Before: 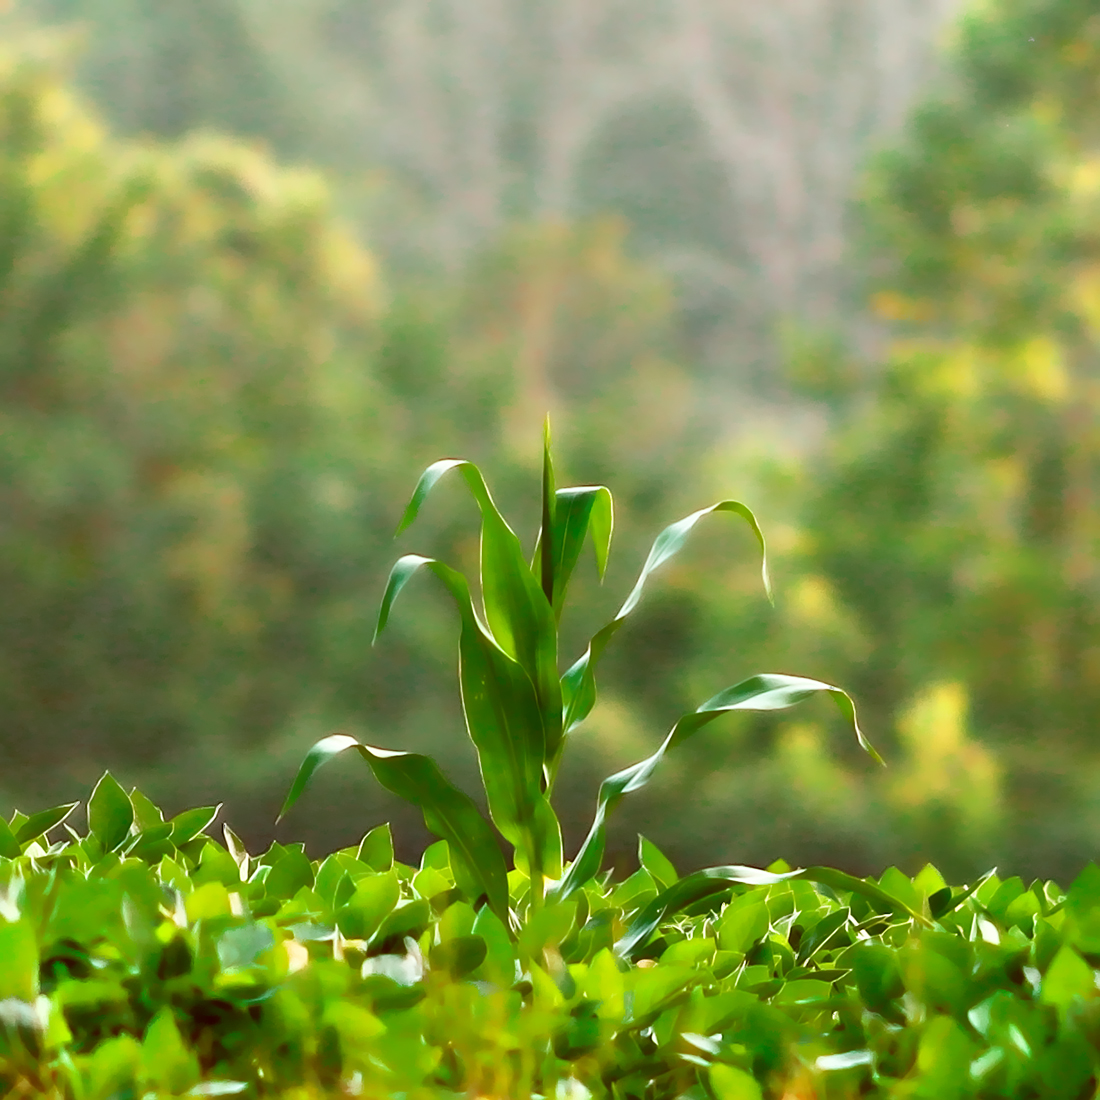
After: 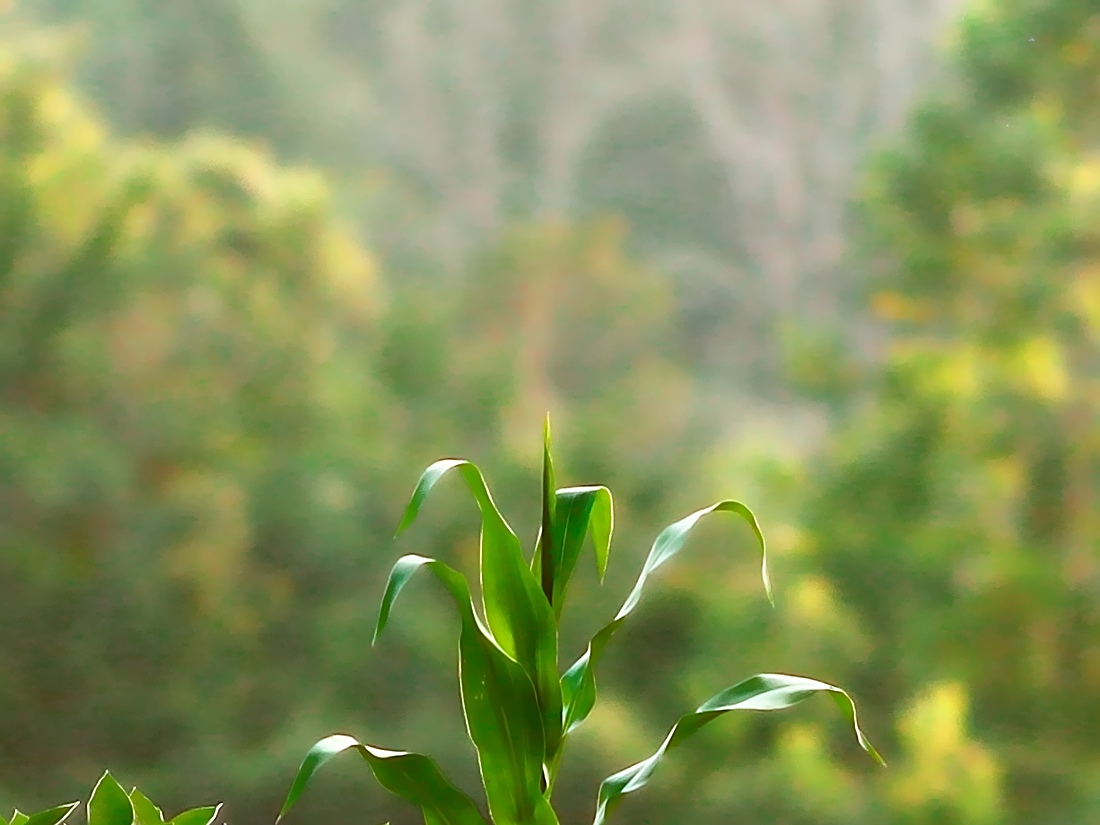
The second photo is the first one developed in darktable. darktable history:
crop: bottom 24.983%
sharpen: on, module defaults
